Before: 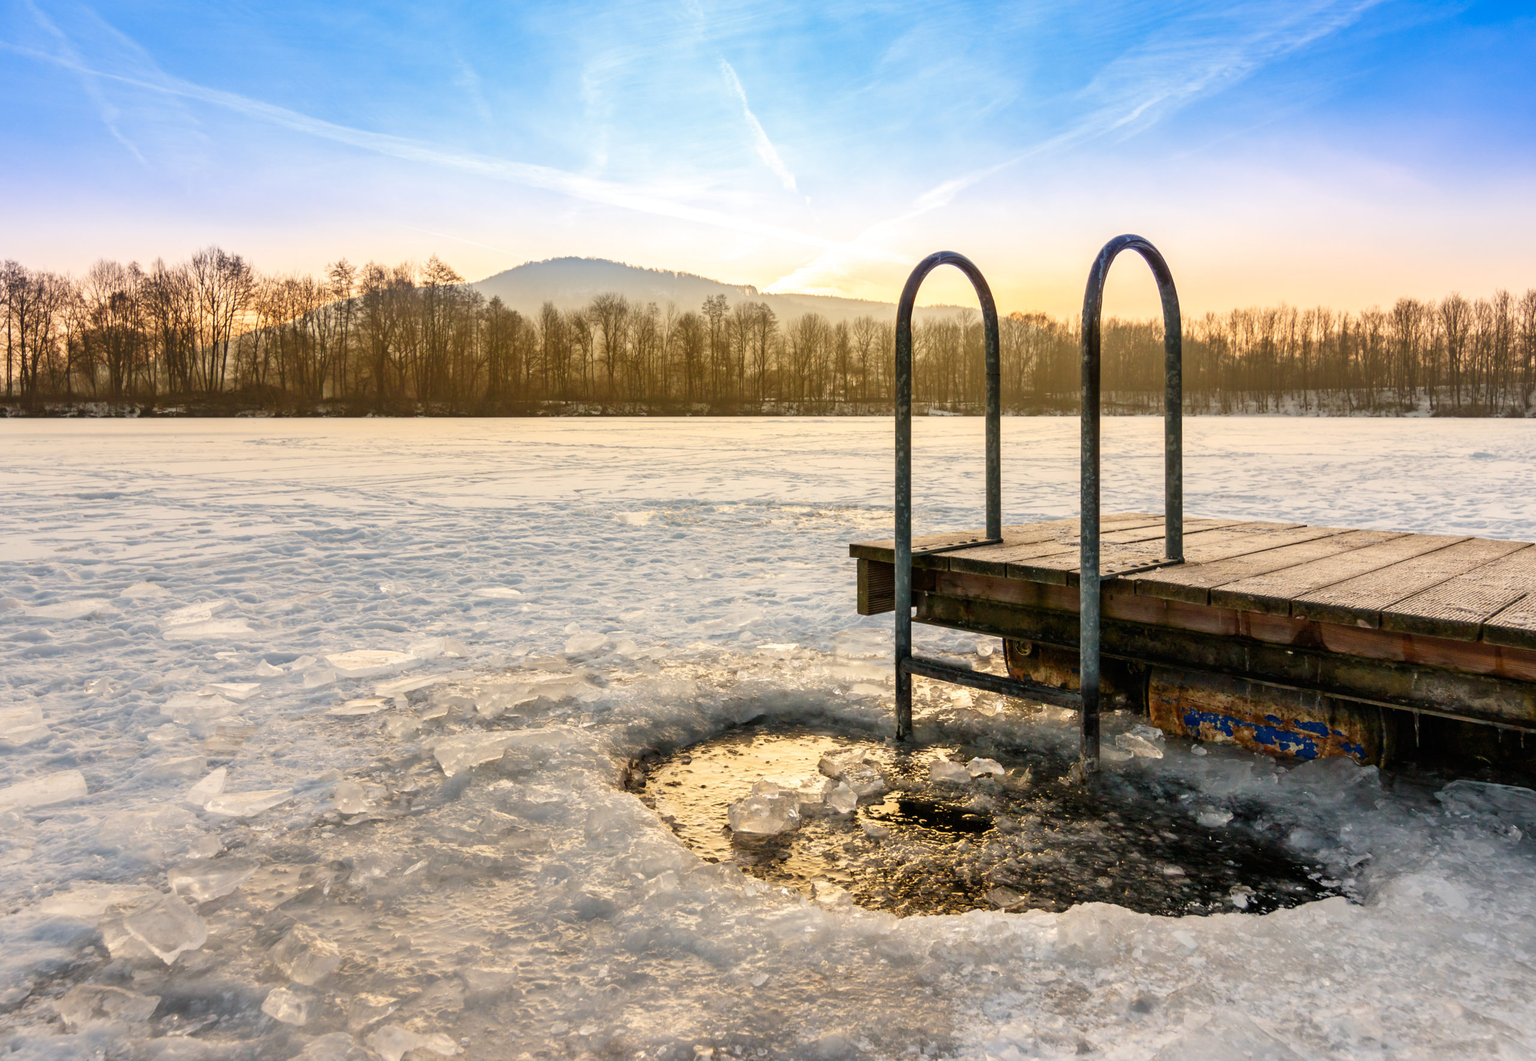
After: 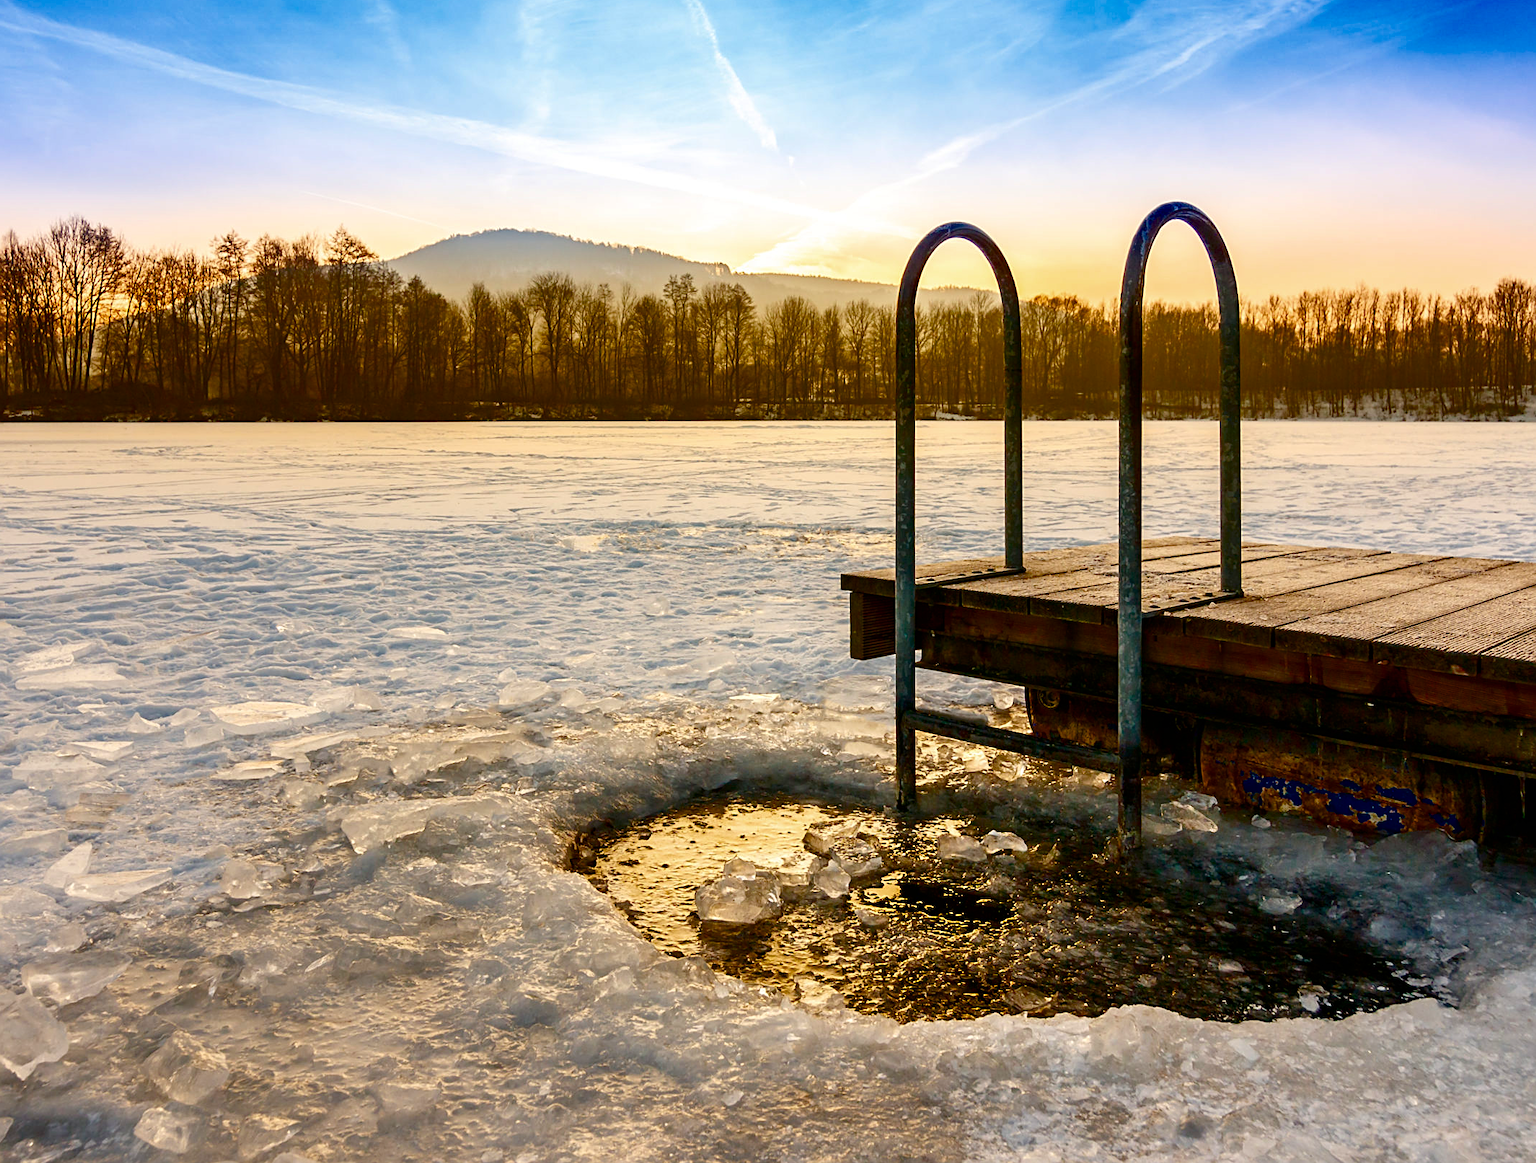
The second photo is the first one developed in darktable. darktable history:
color balance rgb: perceptual saturation grading › global saturation 20%, perceptual saturation grading › highlights -14.121%, perceptual saturation grading › shadows 50.065%, global vibrance 16.61%, saturation formula JzAzBz (2021)
crop: left 9.788%, top 6.331%, right 6.978%, bottom 2.421%
sharpen: on, module defaults
contrast brightness saturation: contrast 0.067, brightness -0.138, saturation 0.106
